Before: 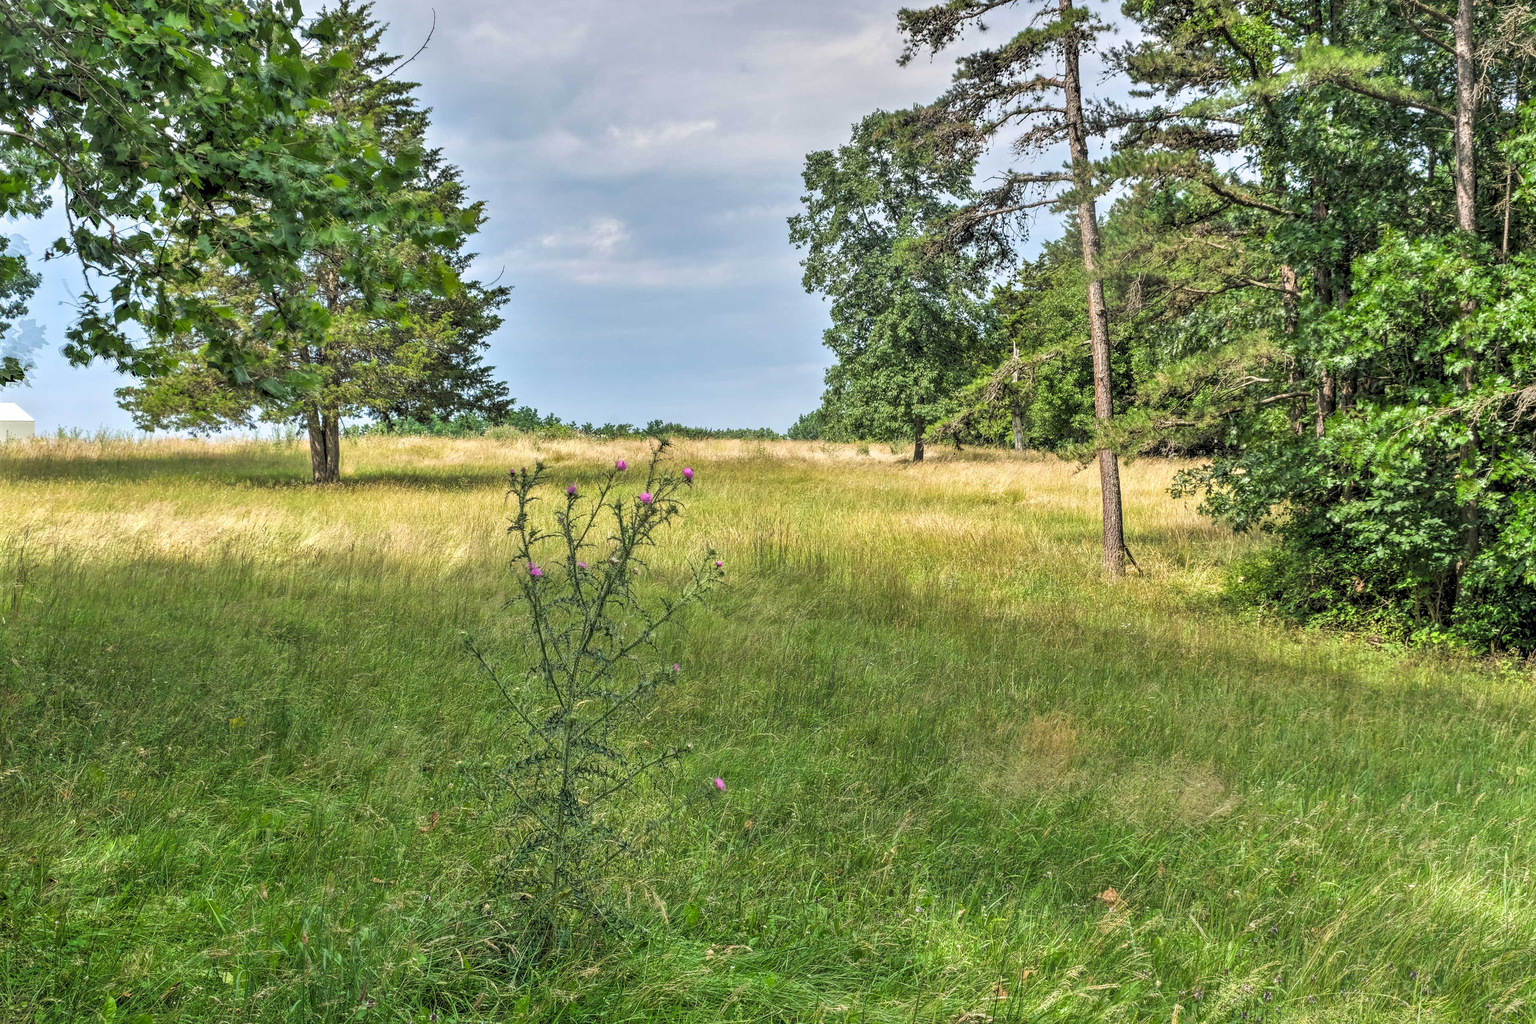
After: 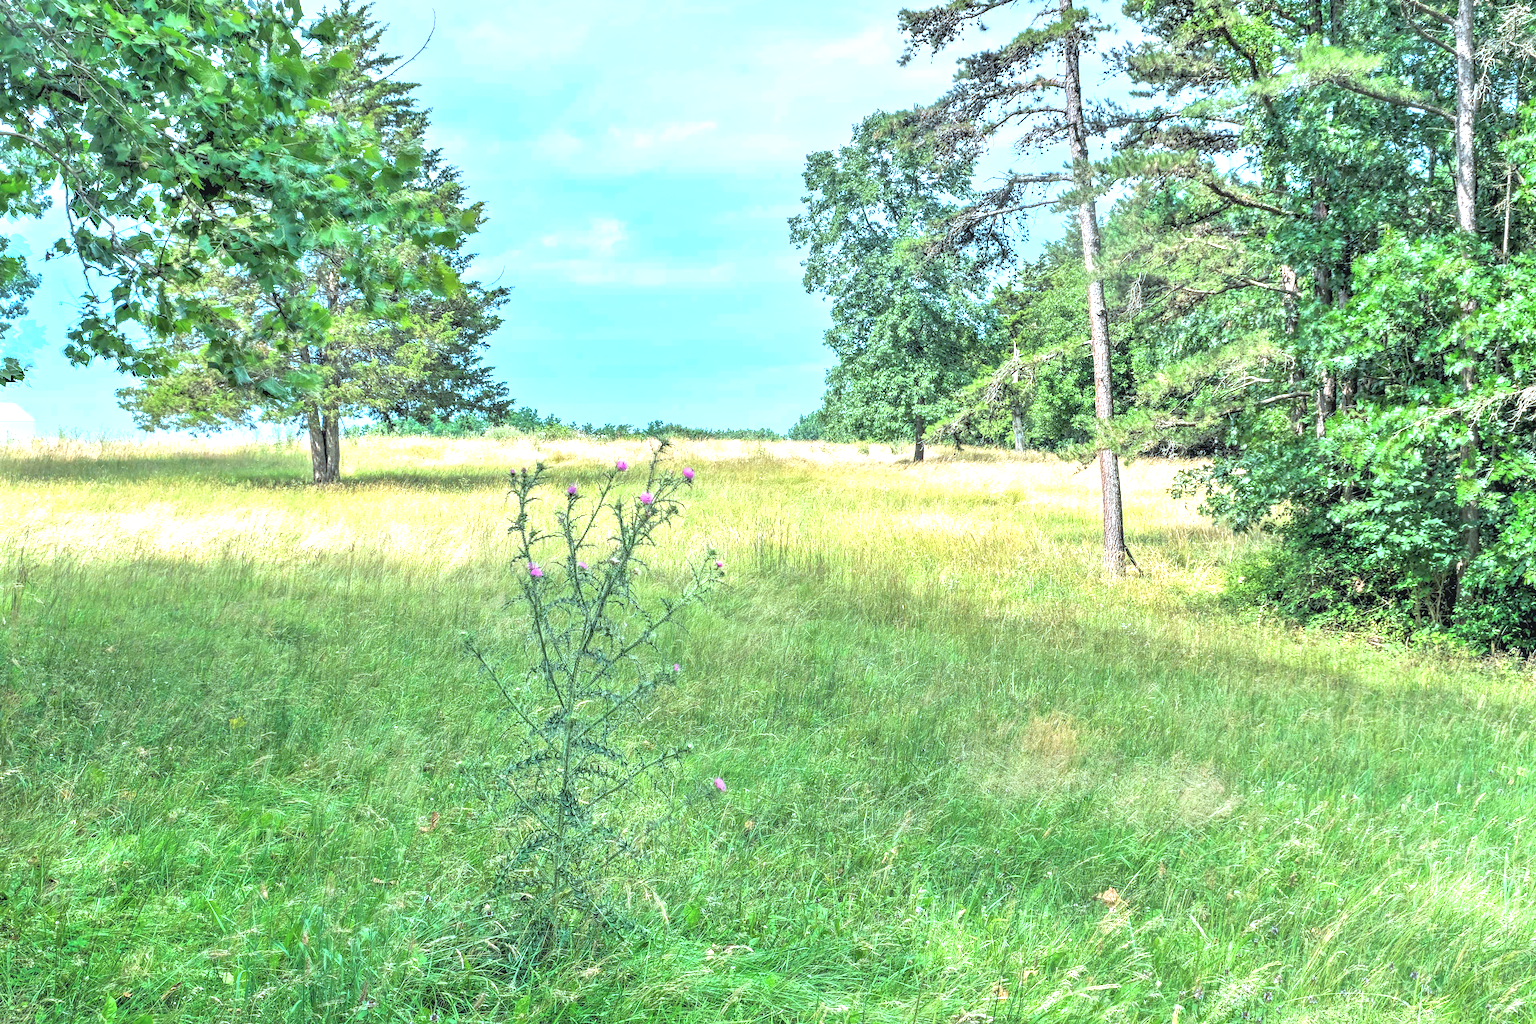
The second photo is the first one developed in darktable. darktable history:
exposure: black level correction 0.001, exposure 1.322 EV, compensate exposure bias true, compensate highlight preservation false
contrast brightness saturation: contrast -0.099, brightness 0.05, saturation 0.077
color correction: highlights a* -9.1, highlights b* -23.76
